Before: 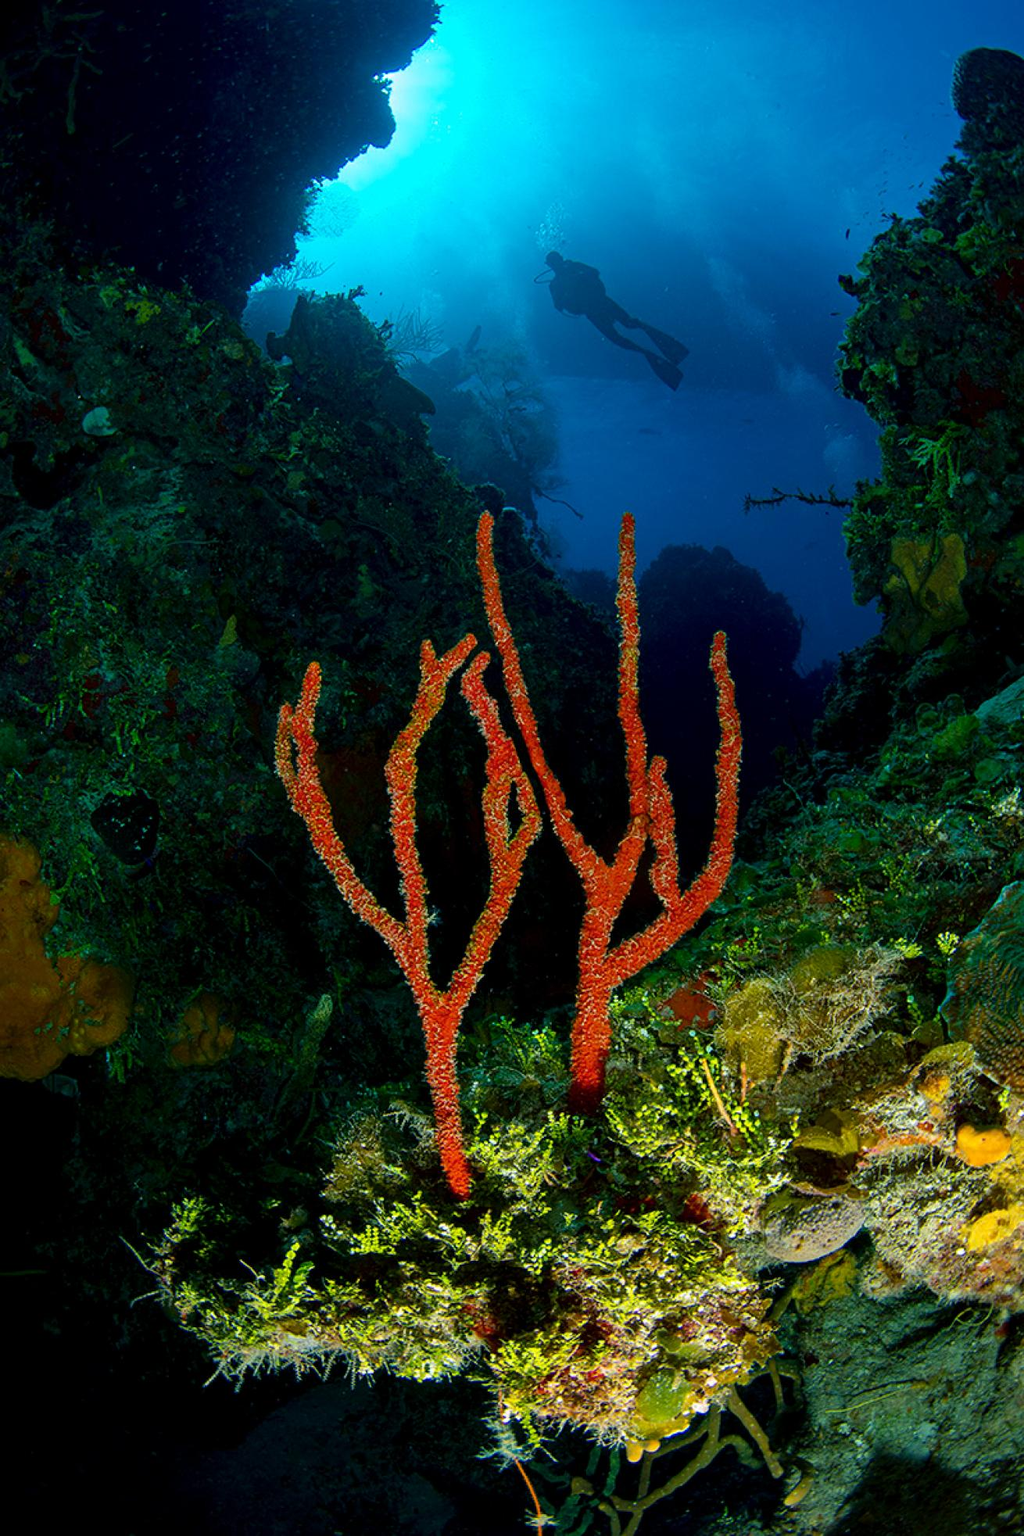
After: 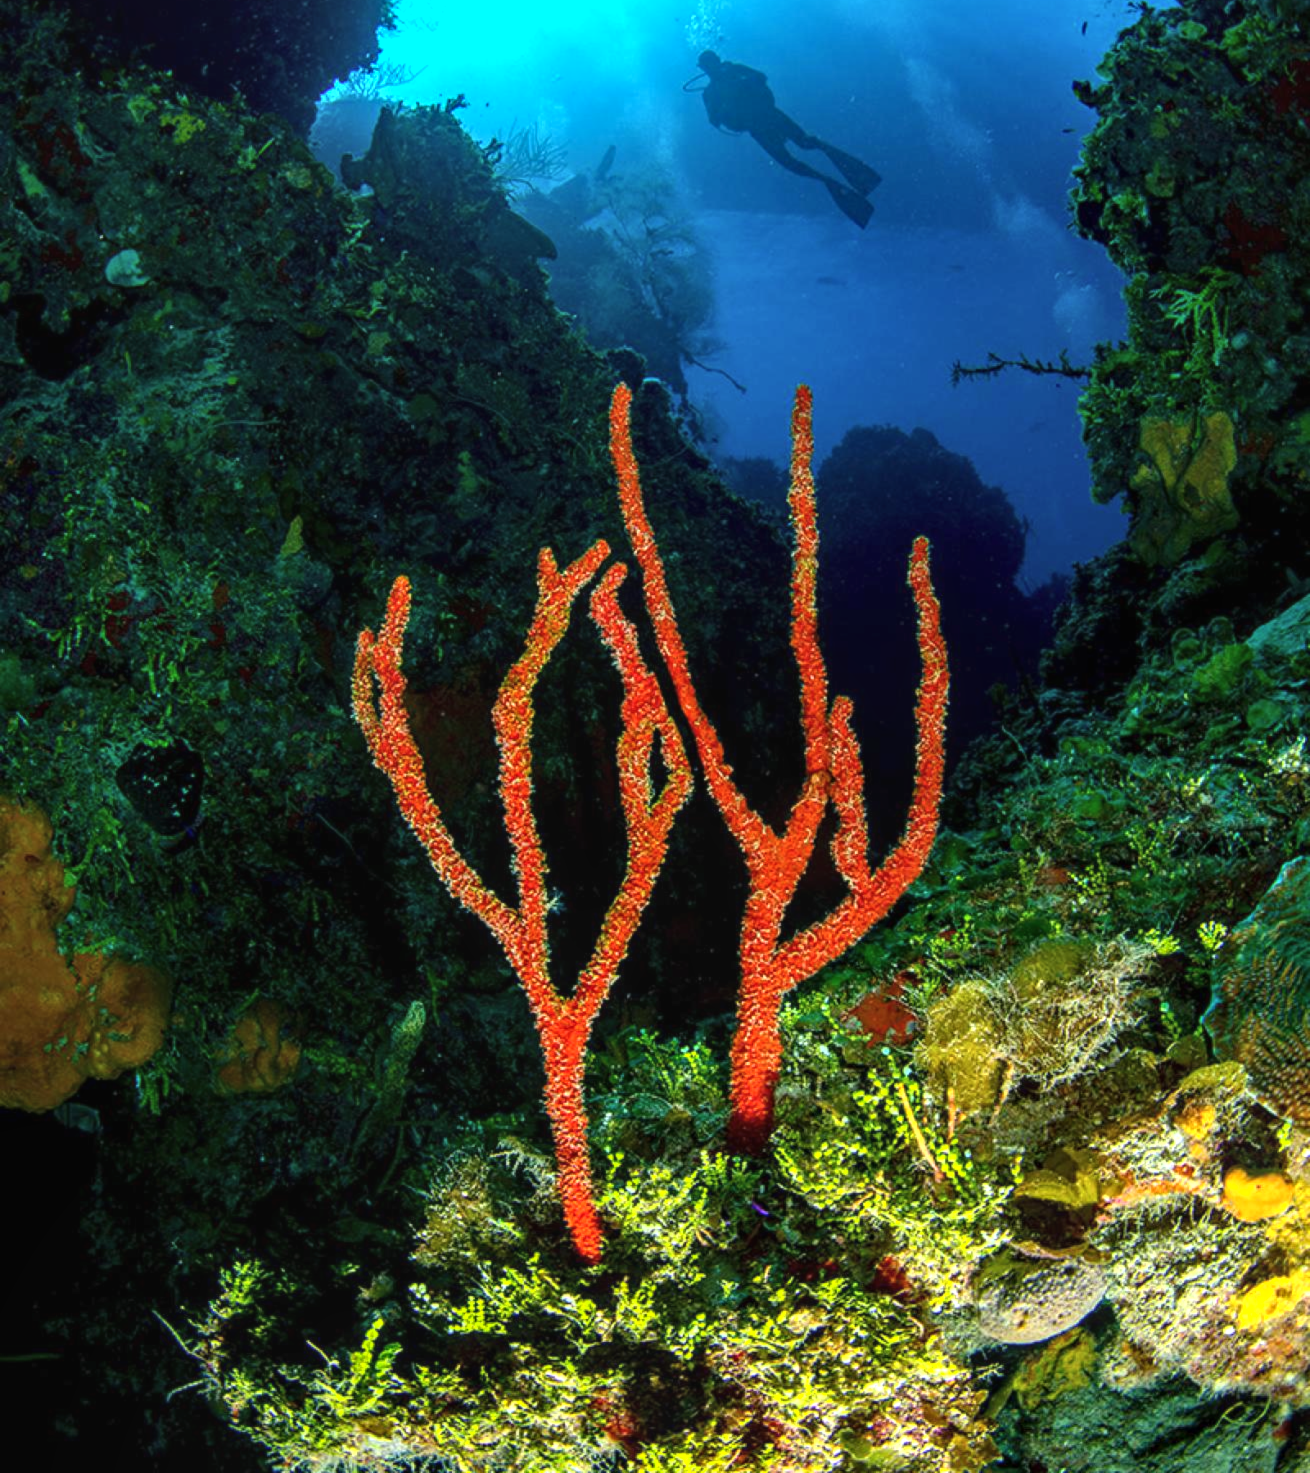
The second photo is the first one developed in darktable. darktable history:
exposure: black level correction -0.002, exposure 0.708 EV, compensate exposure bias true, compensate highlight preservation false
crop: top 13.819%, bottom 11.169%
local contrast: on, module defaults
lowpass: radius 0.5, unbound 0
